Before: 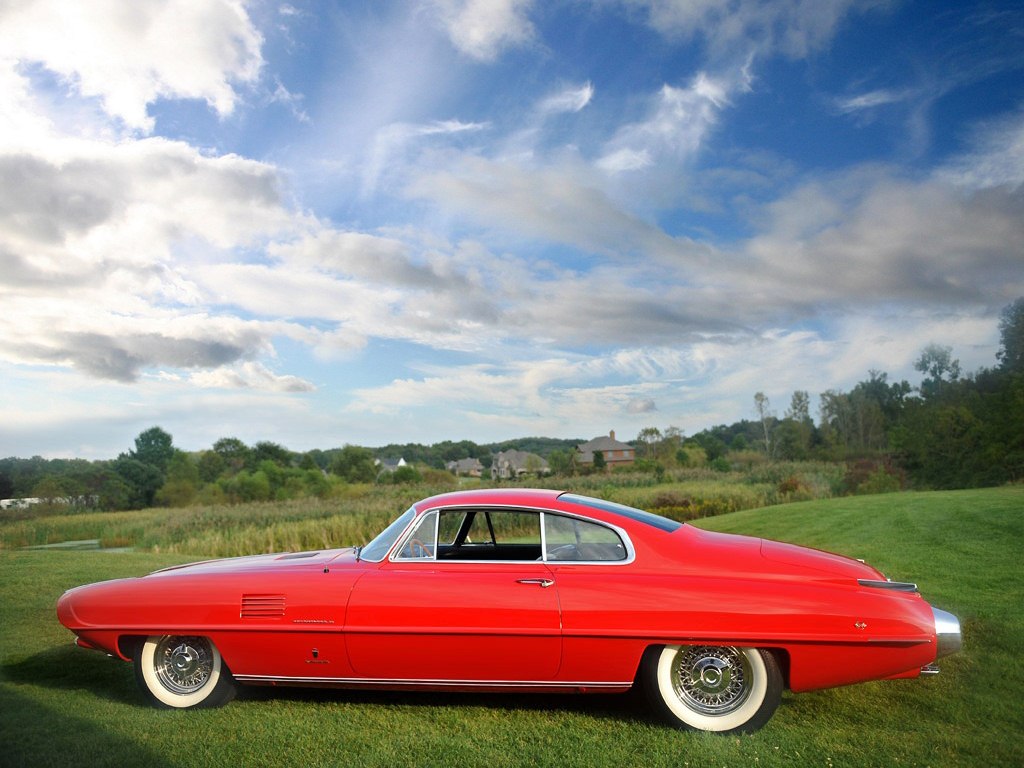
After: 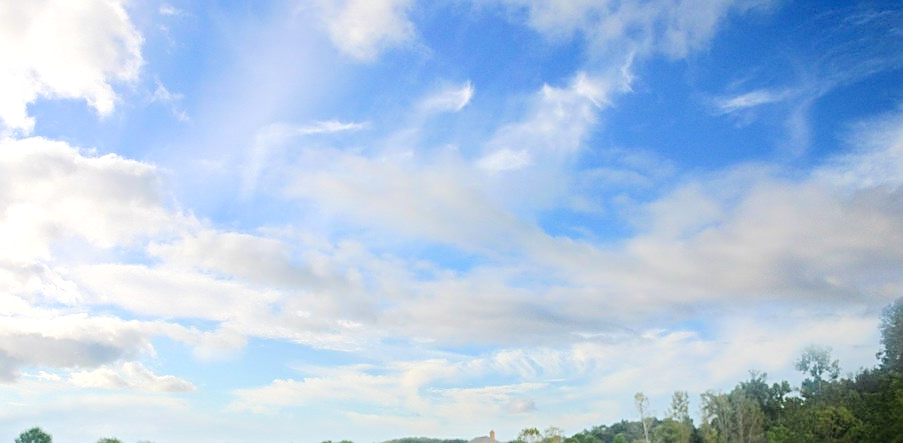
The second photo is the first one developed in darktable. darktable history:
exposure: black level correction 0, exposure 0 EV, compensate highlight preservation false
sharpen: on, module defaults
tone equalizer: -7 EV 0.164 EV, -6 EV 0.625 EV, -5 EV 1.17 EV, -4 EV 1.29 EV, -3 EV 1.13 EV, -2 EV 0.6 EV, -1 EV 0.146 EV, edges refinement/feathering 500, mask exposure compensation -1.57 EV, preserve details no
crop and rotate: left 11.786%, bottom 42.258%
